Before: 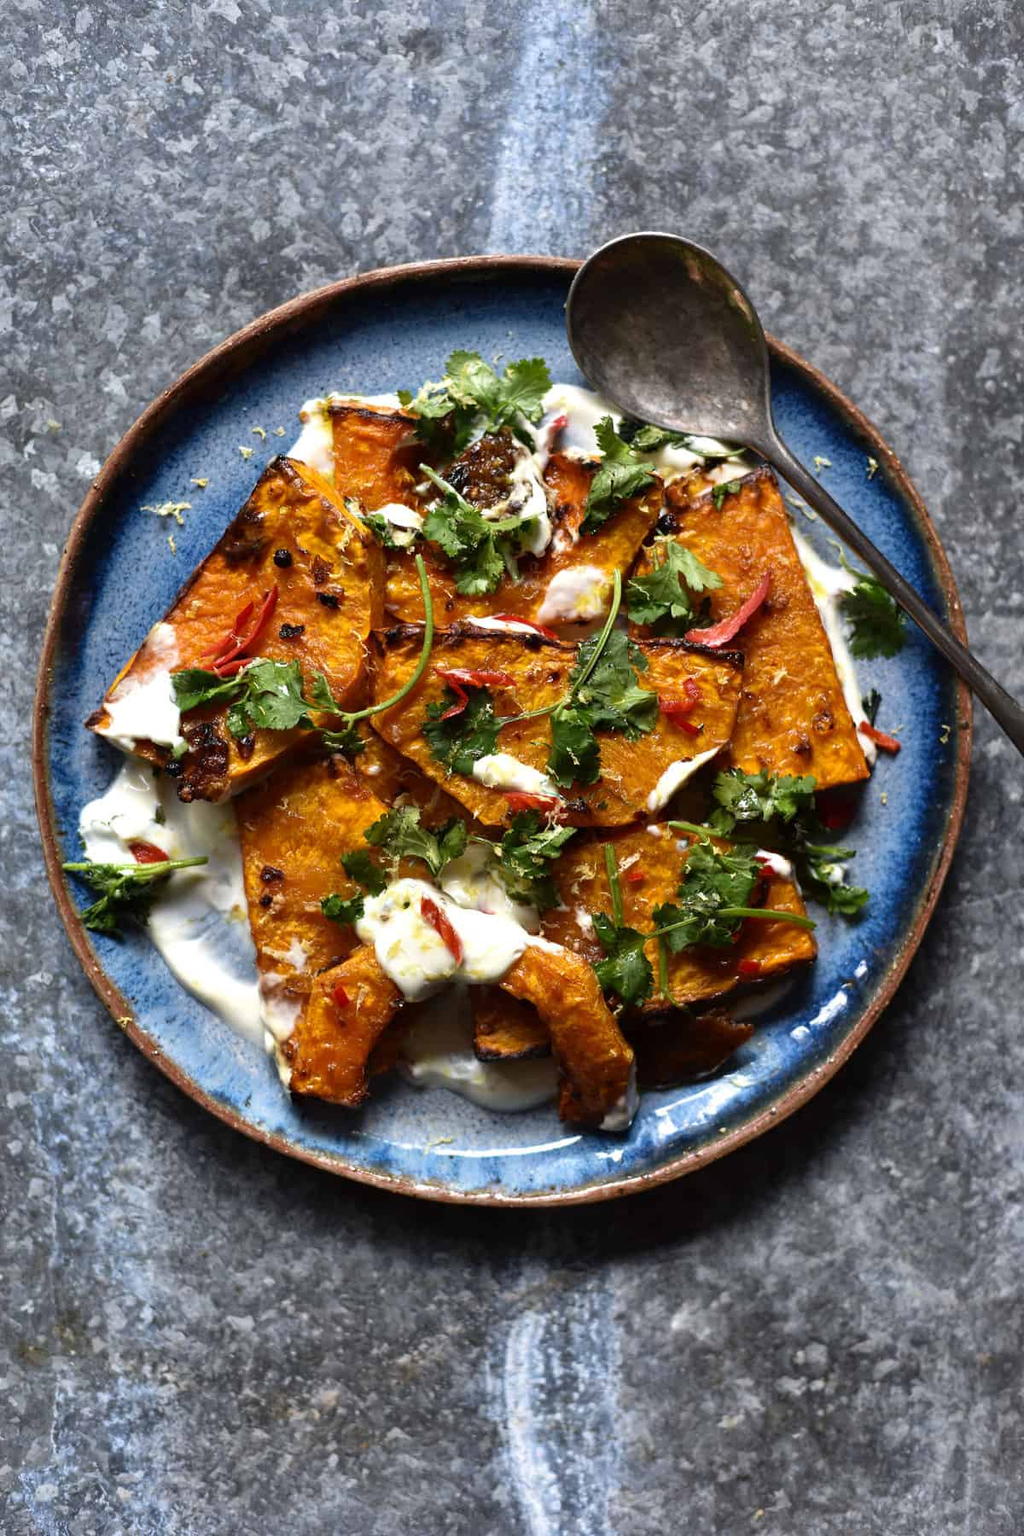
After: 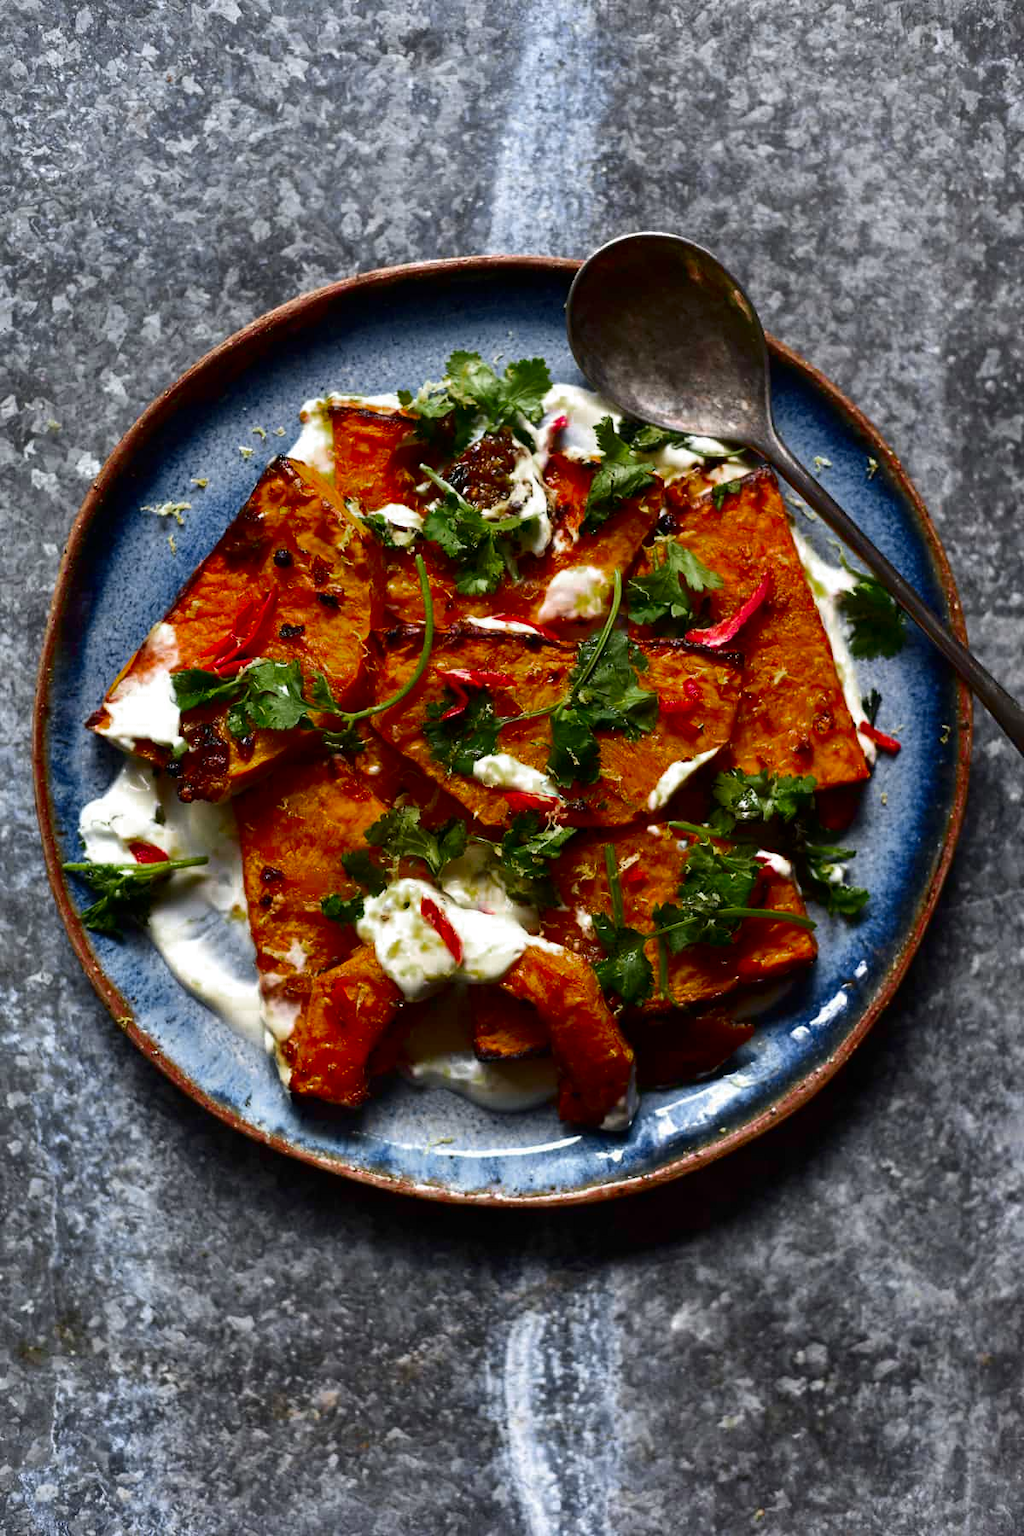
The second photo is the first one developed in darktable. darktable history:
color zones: curves: ch0 [(0, 0.48) (0.209, 0.398) (0.305, 0.332) (0.429, 0.493) (0.571, 0.5) (0.714, 0.5) (0.857, 0.5) (1, 0.48)]; ch1 [(0, 0.633) (0.143, 0.586) (0.286, 0.489) (0.429, 0.448) (0.571, 0.31) (0.714, 0.335) (0.857, 0.492) (1, 0.633)]; ch2 [(0, 0.448) (0.143, 0.498) (0.286, 0.5) (0.429, 0.5) (0.571, 0.5) (0.714, 0.5) (0.857, 0.5) (1, 0.448)]
contrast brightness saturation: contrast 0.12, brightness -0.12, saturation 0.2
